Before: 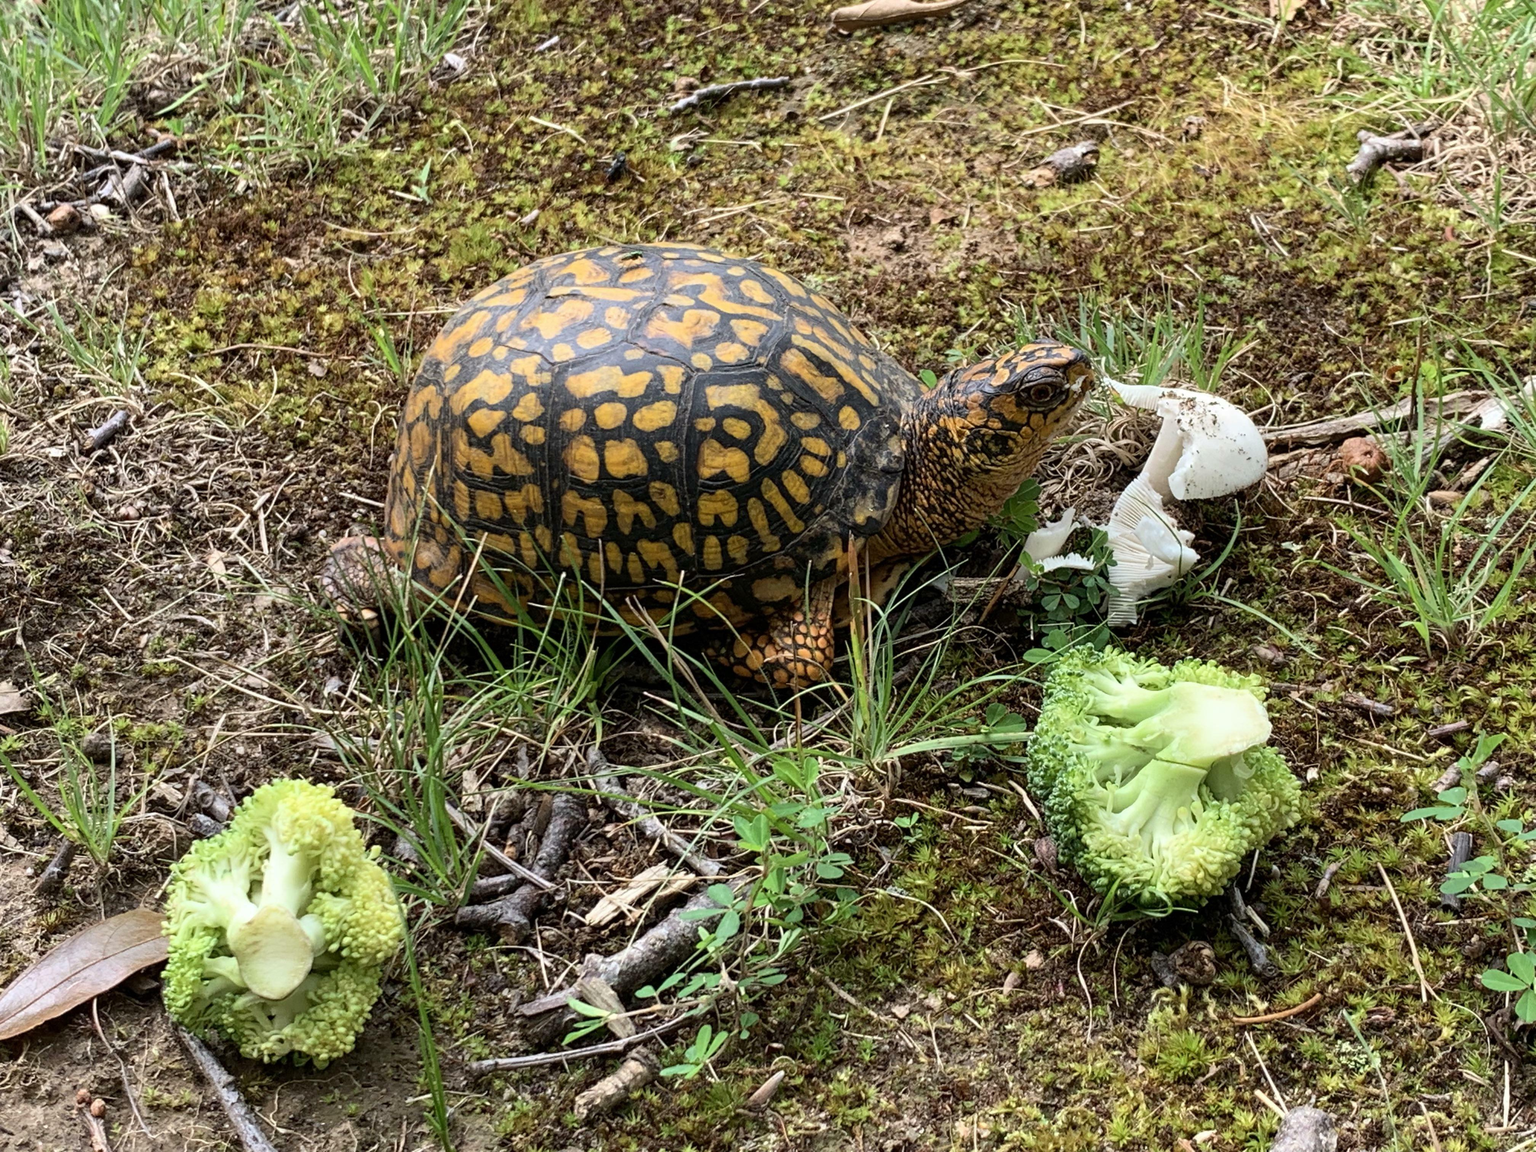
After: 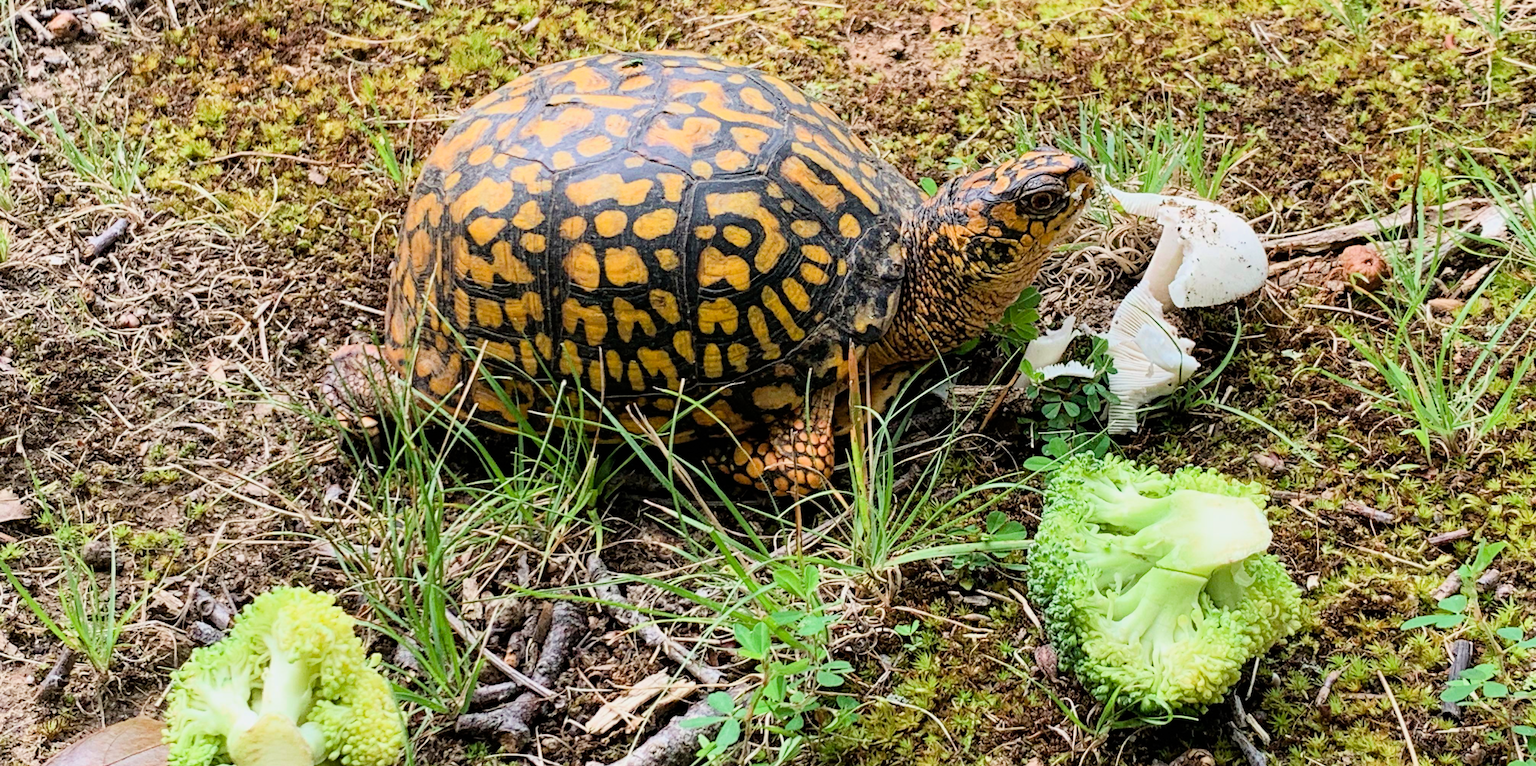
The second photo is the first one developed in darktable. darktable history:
filmic rgb: black relative exposure -7.65 EV, white relative exposure 4.56 EV, hardness 3.61
exposure: black level correction 0, exposure 1 EV, compensate highlight preservation false
haze removal: strength 0.29, distance 0.25, compatibility mode true, adaptive false
crop: top 16.727%, bottom 16.727%
